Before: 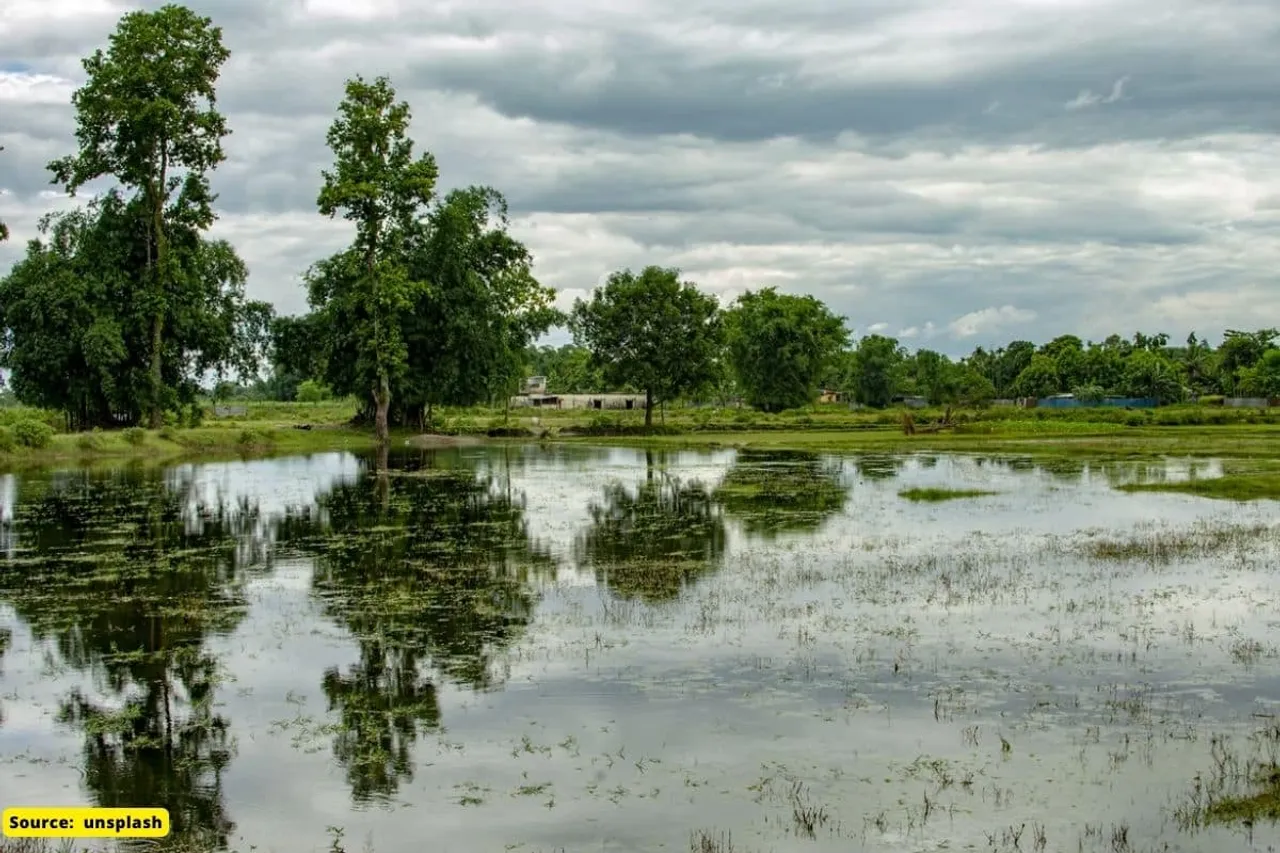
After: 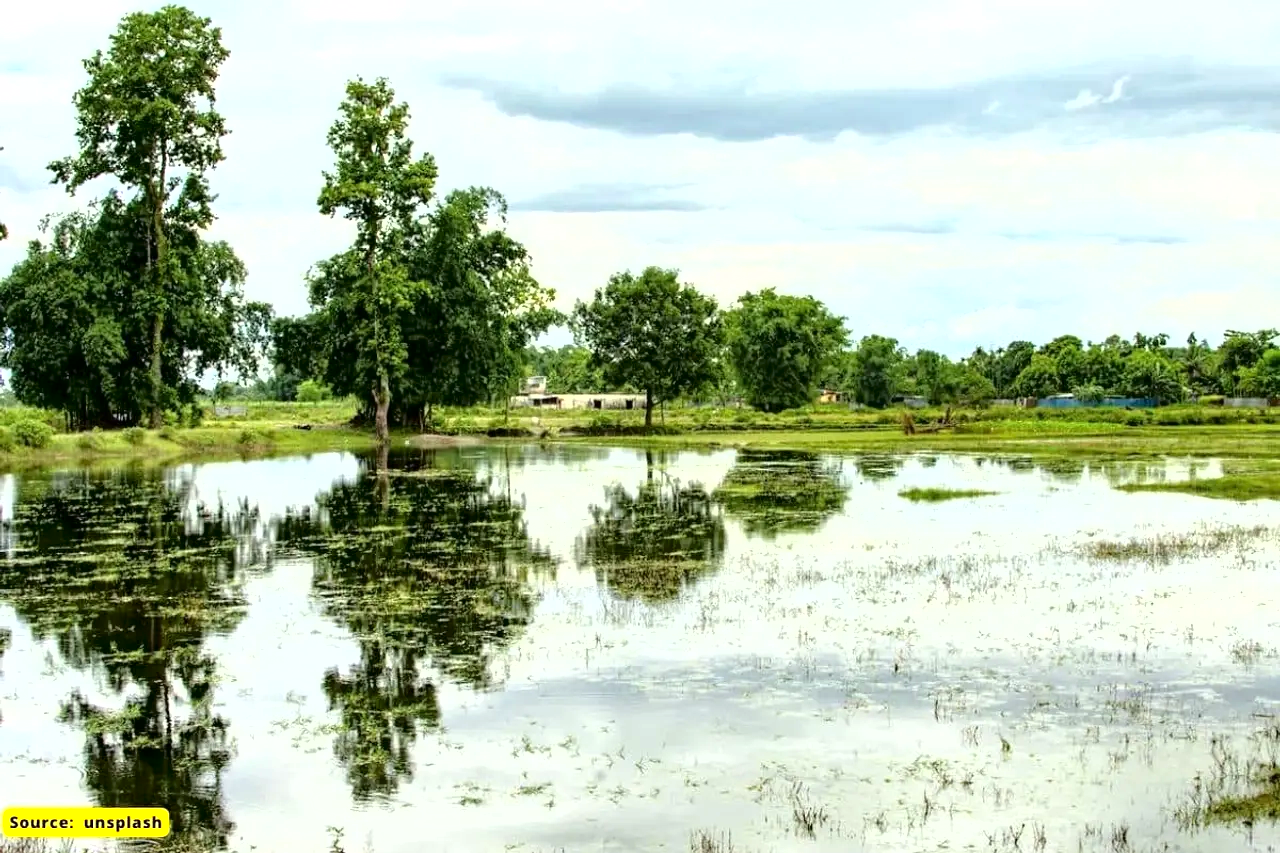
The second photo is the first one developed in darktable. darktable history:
fill light: exposure -2 EV, width 8.6
exposure: black level correction 0, exposure 1.3 EV, compensate highlight preservation false
